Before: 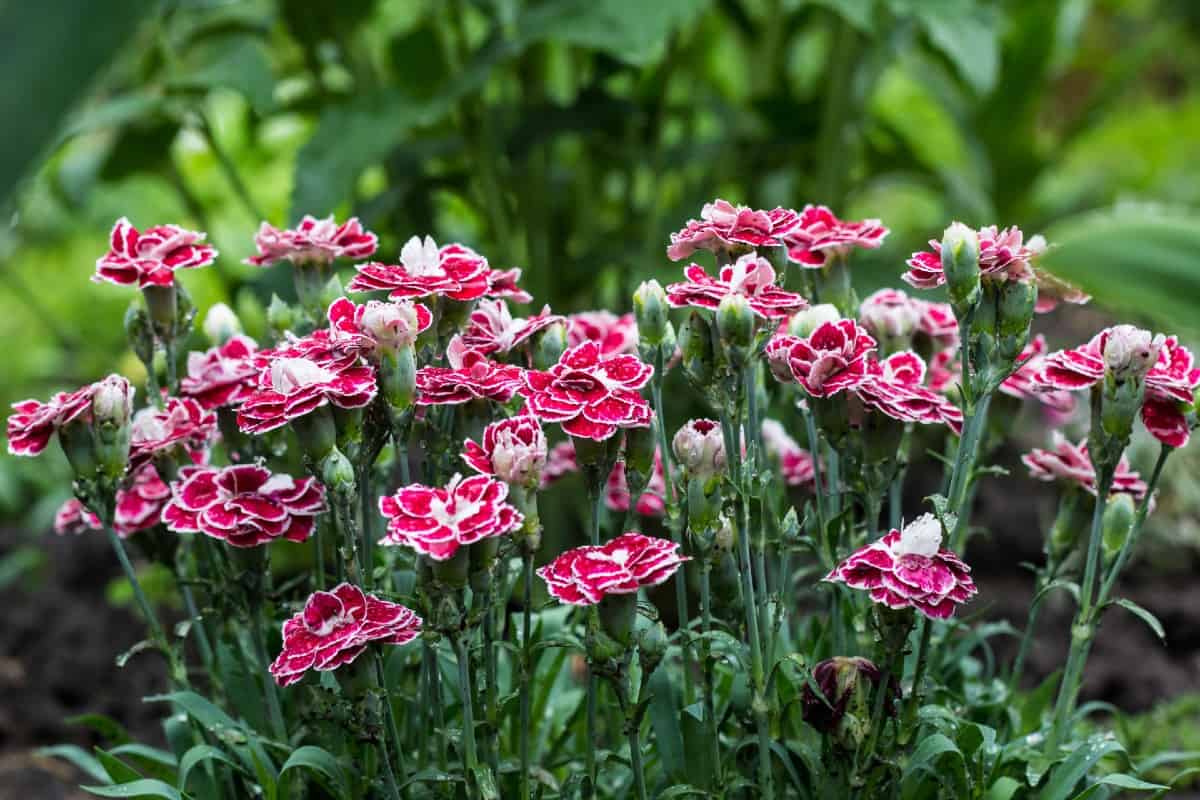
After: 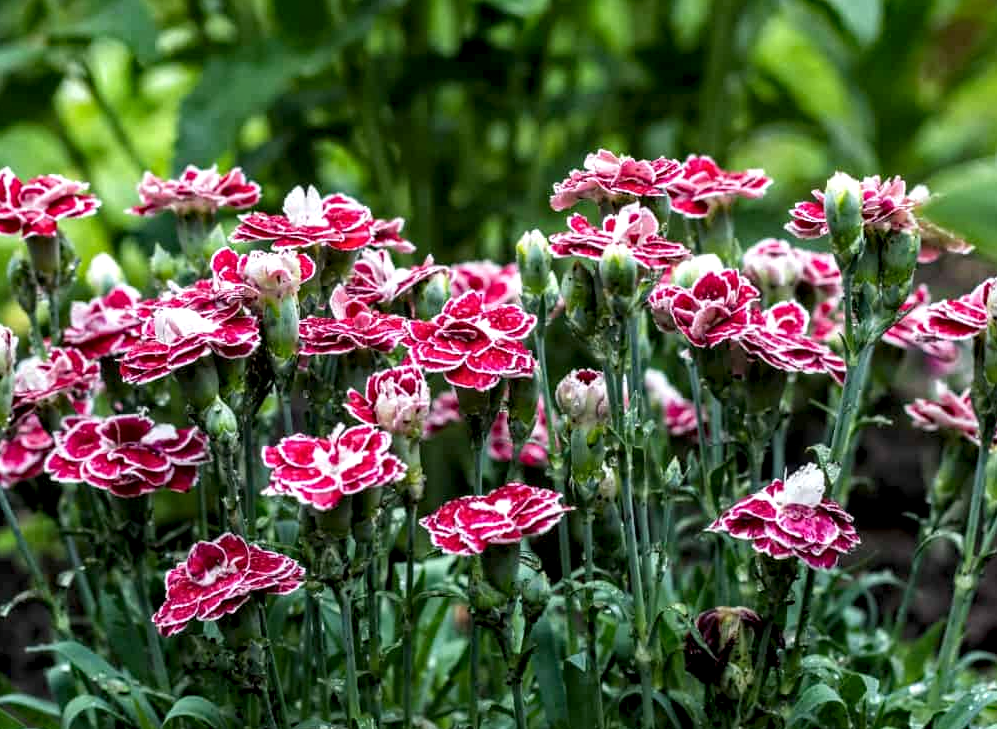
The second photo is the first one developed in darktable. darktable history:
haze removal: compatibility mode true, adaptive false
local contrast: detail 135%, midtone range 0.748
crop: left 9.805%, top 6.333%, right 7.07%, bottom 2.505%
